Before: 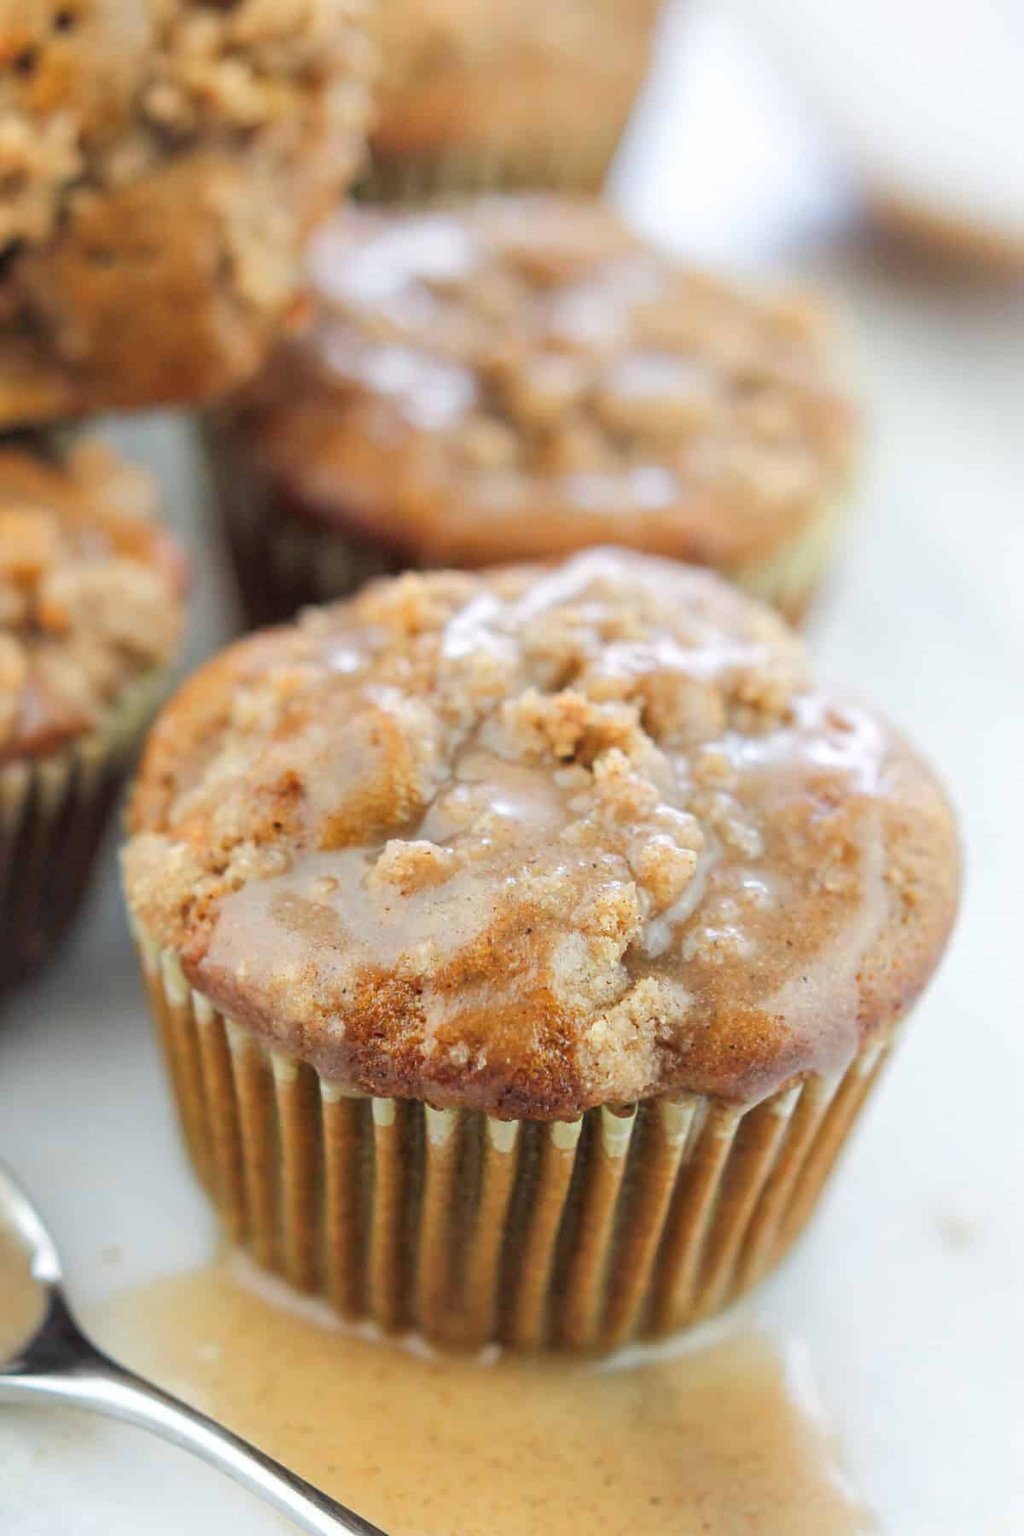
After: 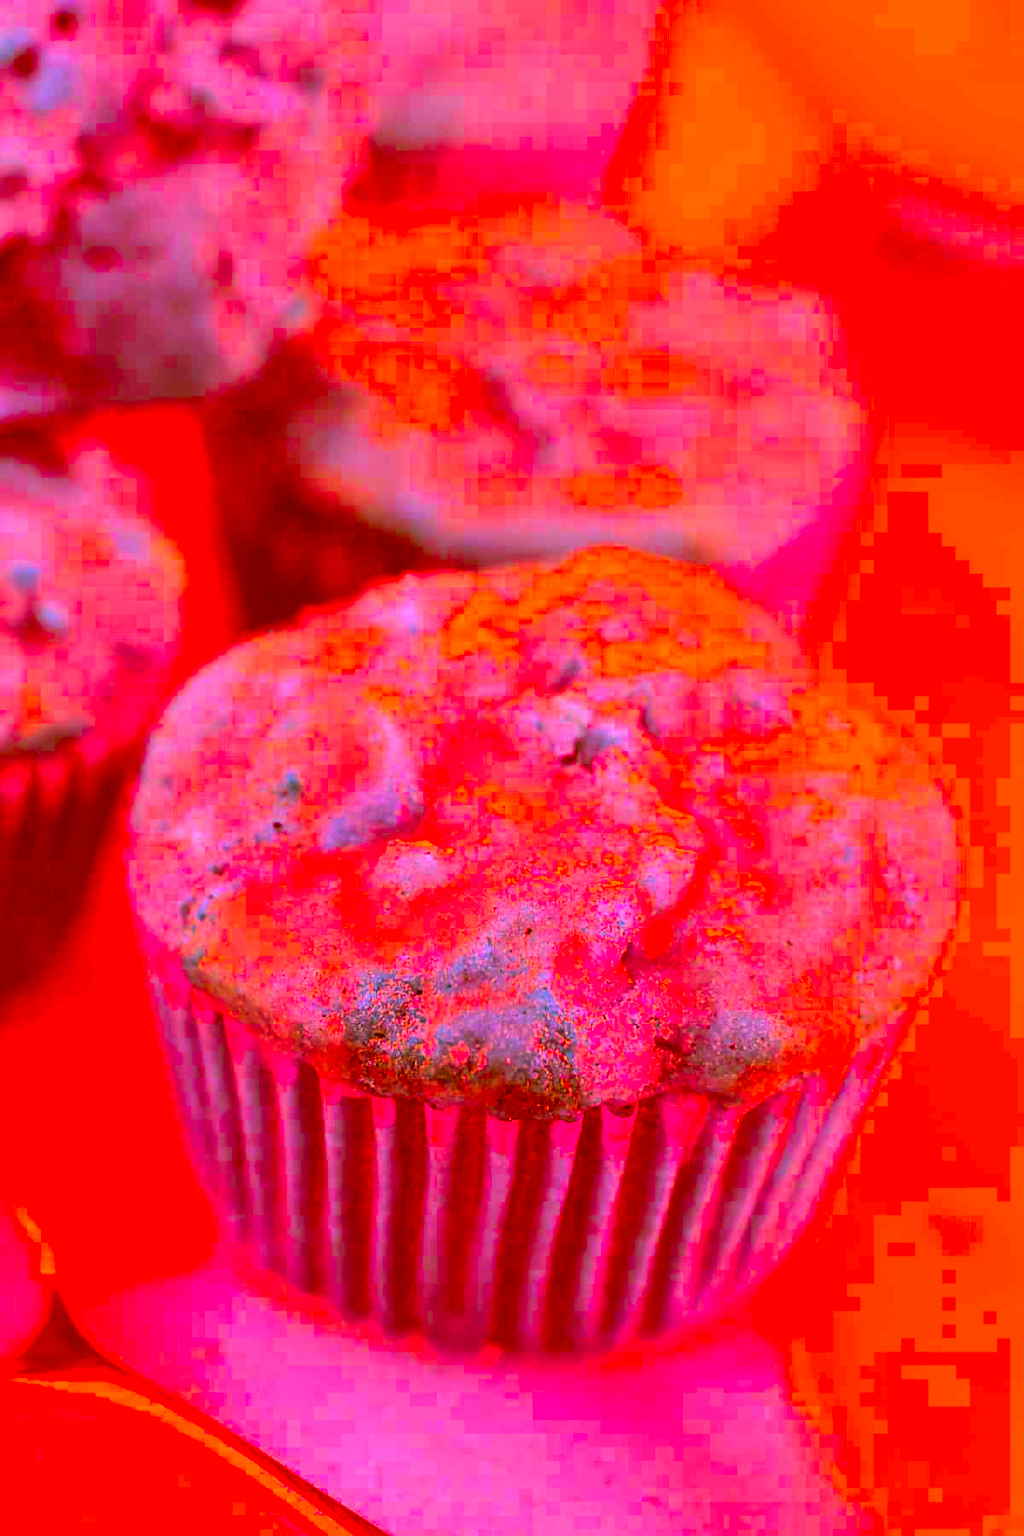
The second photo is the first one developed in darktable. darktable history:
sharpen: on, module defaults
color correction: highlights a* -39.68, highlights b* -40, shadows a* -40, shadows b* -40, saturation -3
